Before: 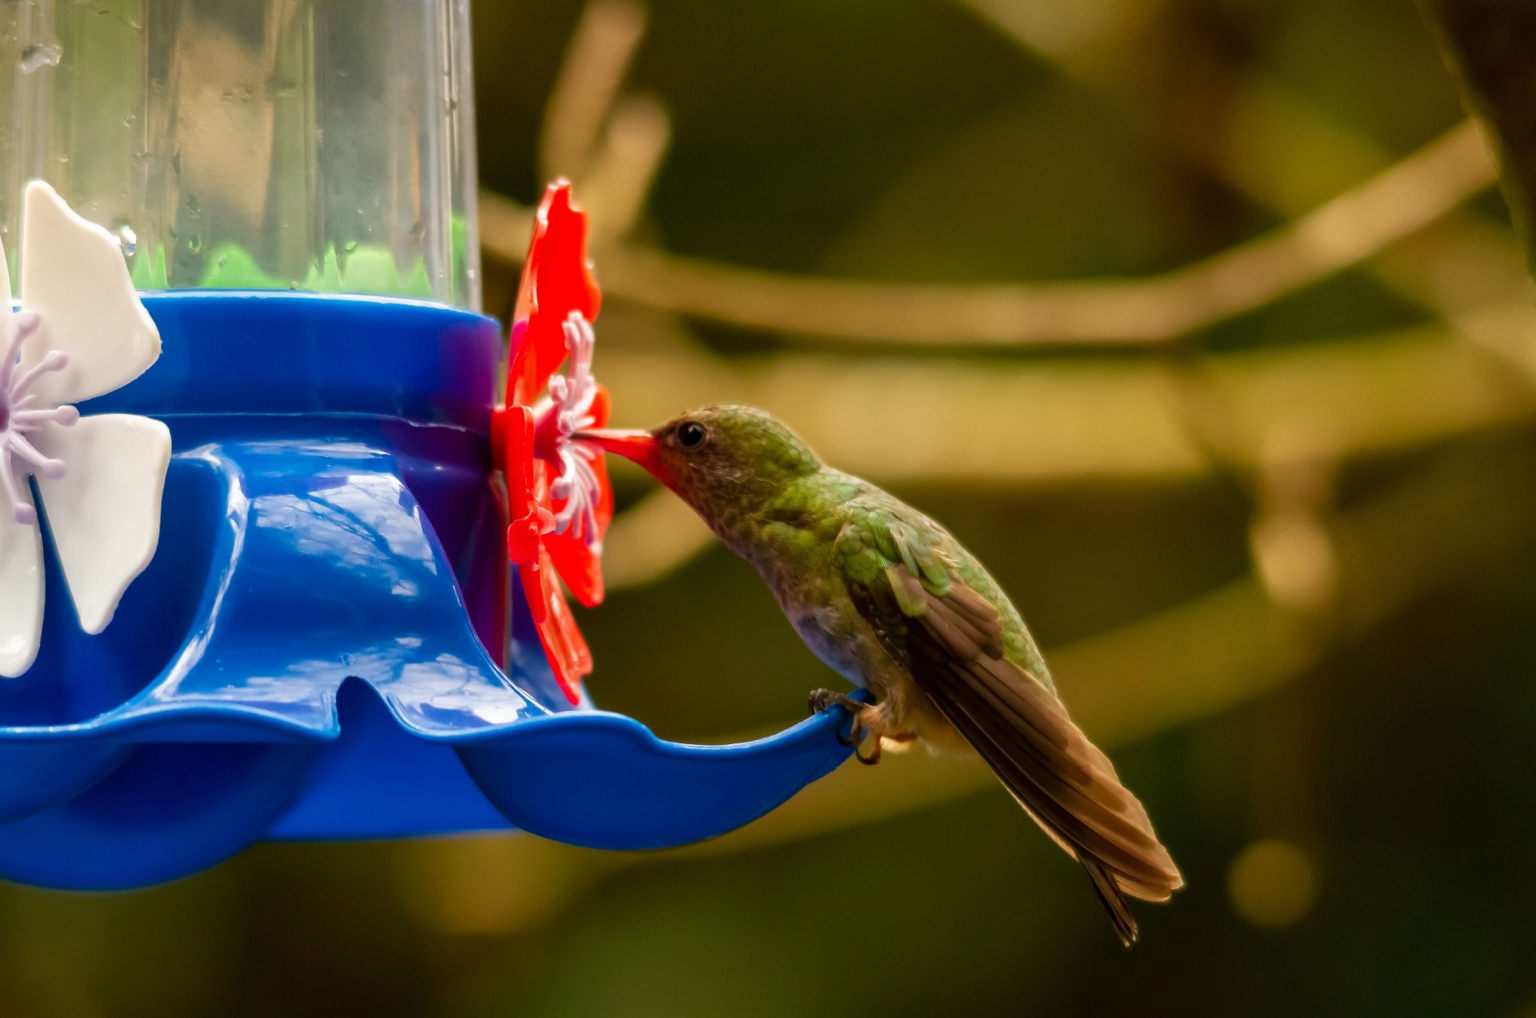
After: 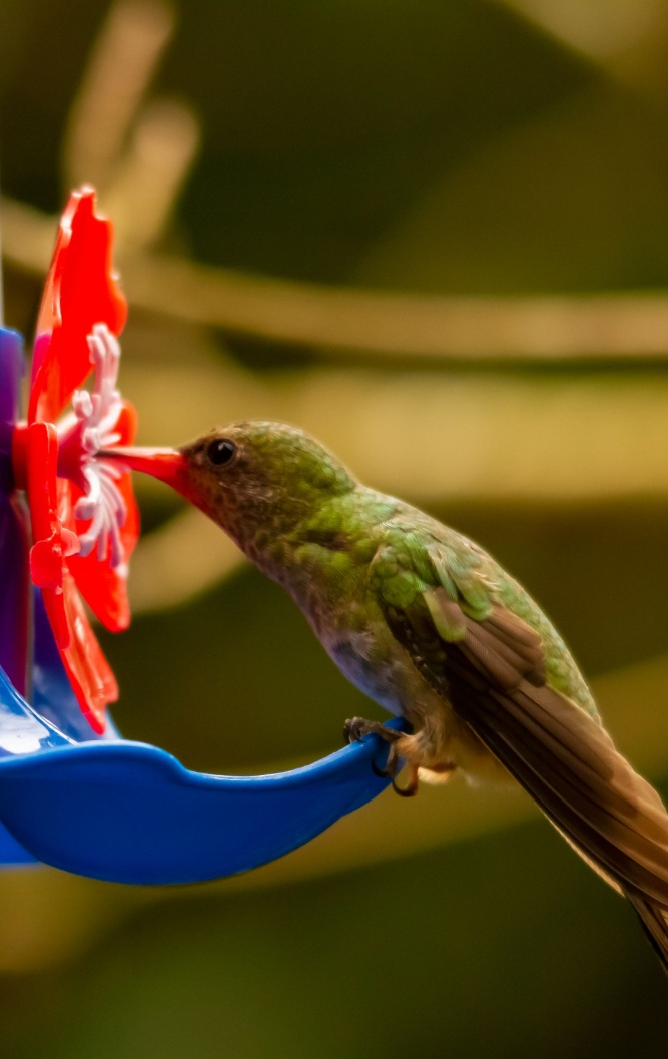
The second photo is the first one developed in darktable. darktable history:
crop: left 31.194%, right 27.055%
